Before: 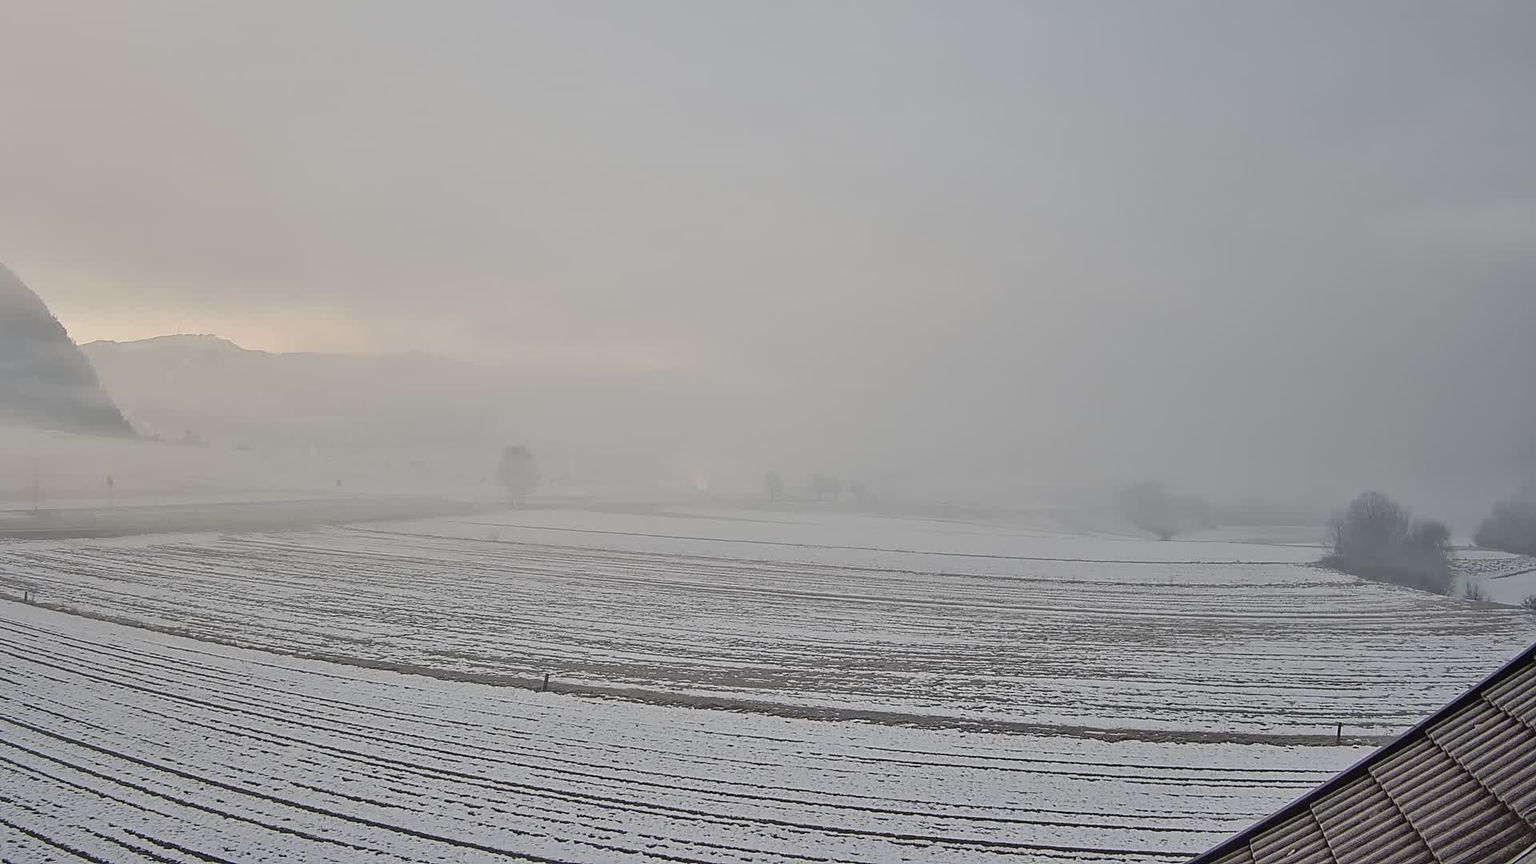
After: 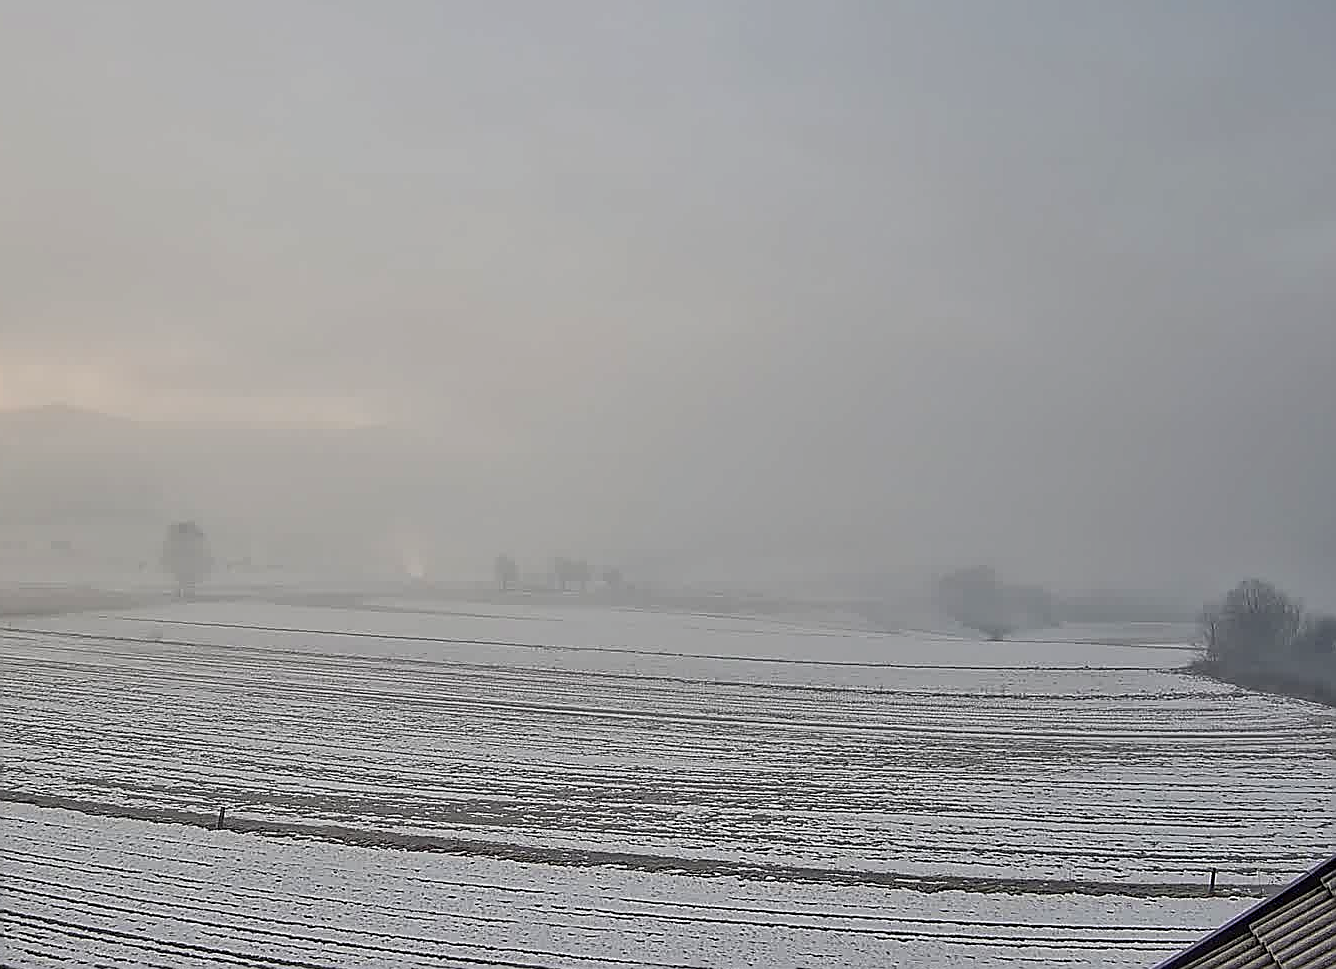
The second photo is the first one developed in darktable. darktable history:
sharpen: radius 1.403, amount 1.241, threshold 0.658
haze removal: compatibility mode true, adaptive false
local contrast: on, module defaults
crop and rotate: left 24.041%, top 3.396%, right 6.347%, bottom 6.818%
